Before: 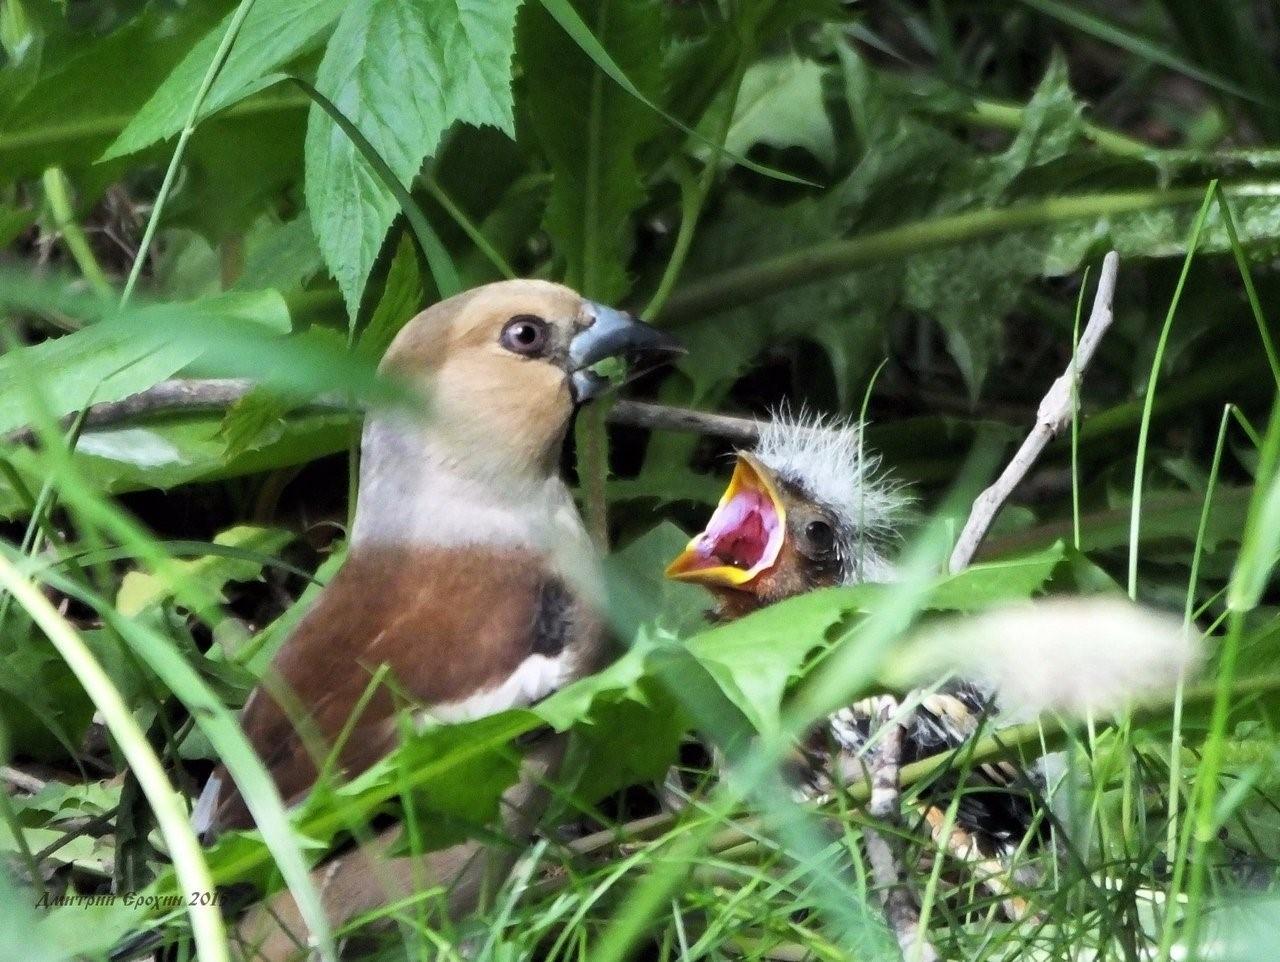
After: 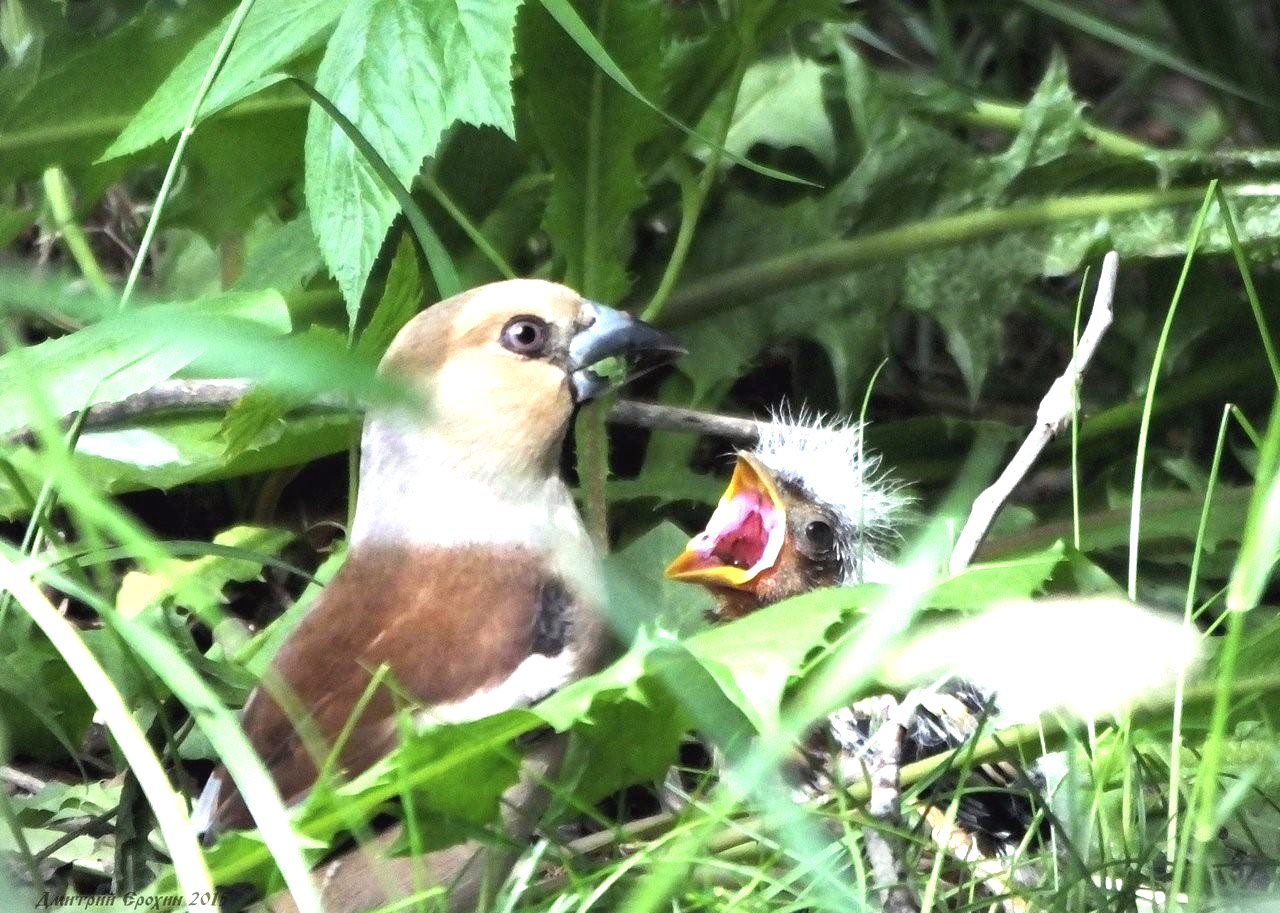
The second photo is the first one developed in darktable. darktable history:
exposure: black level correction 0, exposure 1.102 EV, compensate highlight preservation false
contrast brightness saturation: contrast -0.07, brightness -0.042, saturation -0.108
crop and rotate: top 0.005%, bottom 5.061%
vignetting: fall-off start 97.21%, width/height ratio 1.181
